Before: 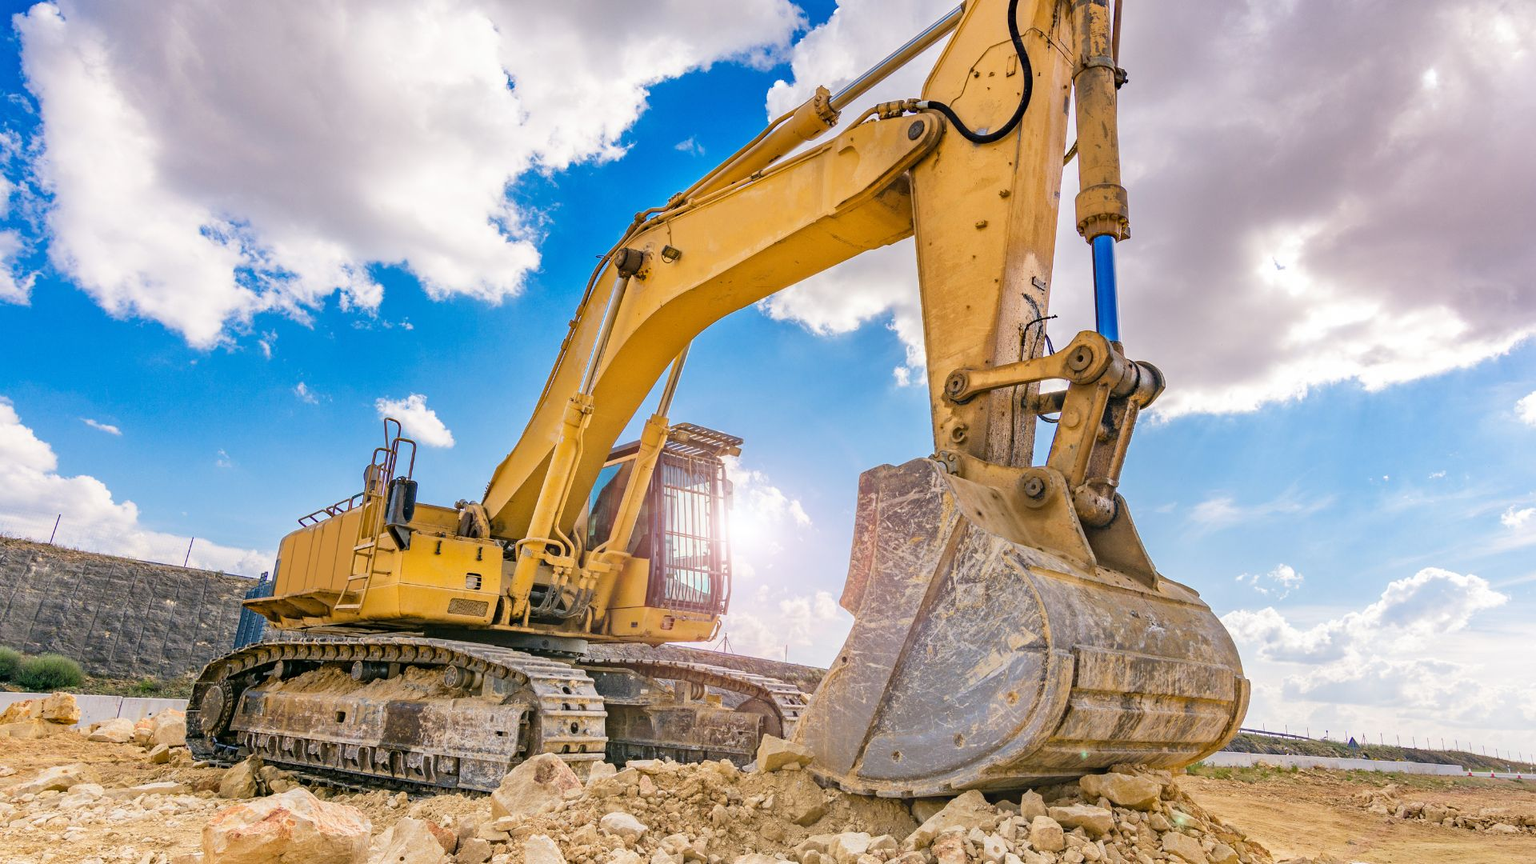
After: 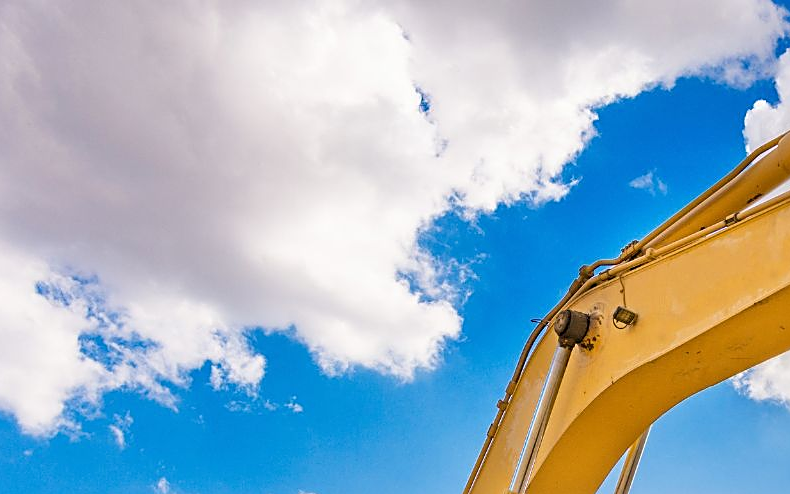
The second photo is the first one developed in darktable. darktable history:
crop and rotate: left 11.168%, top 0.089%, right 47.645%, bottom 54.112%
sharpen: on, module defaults
